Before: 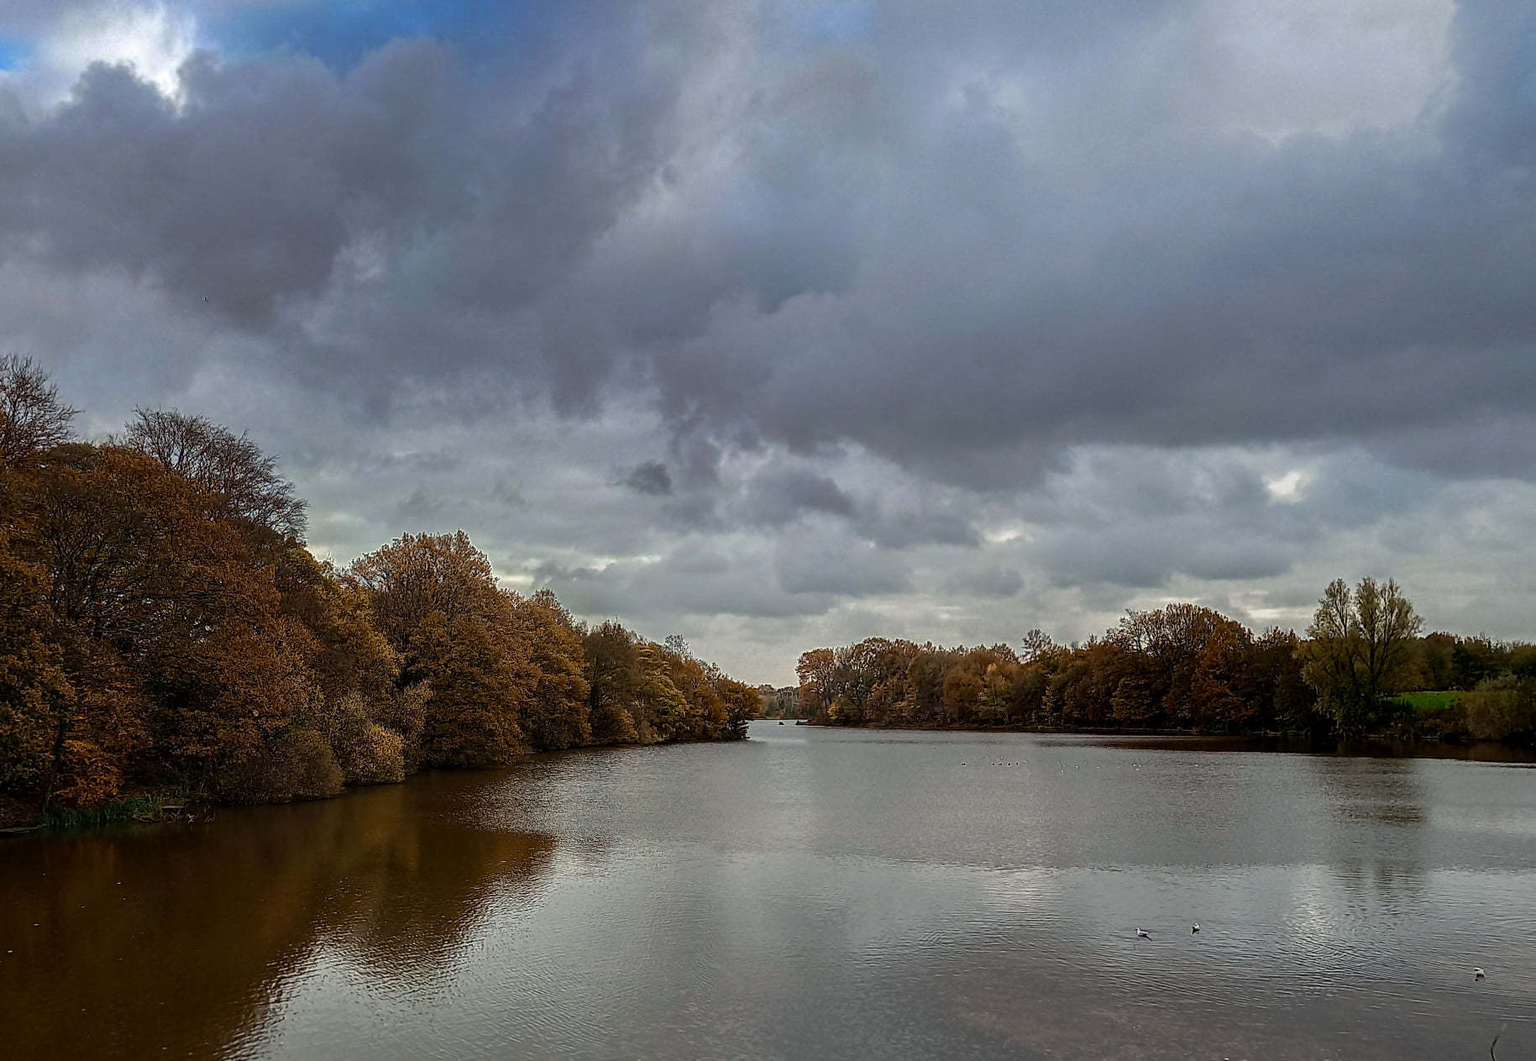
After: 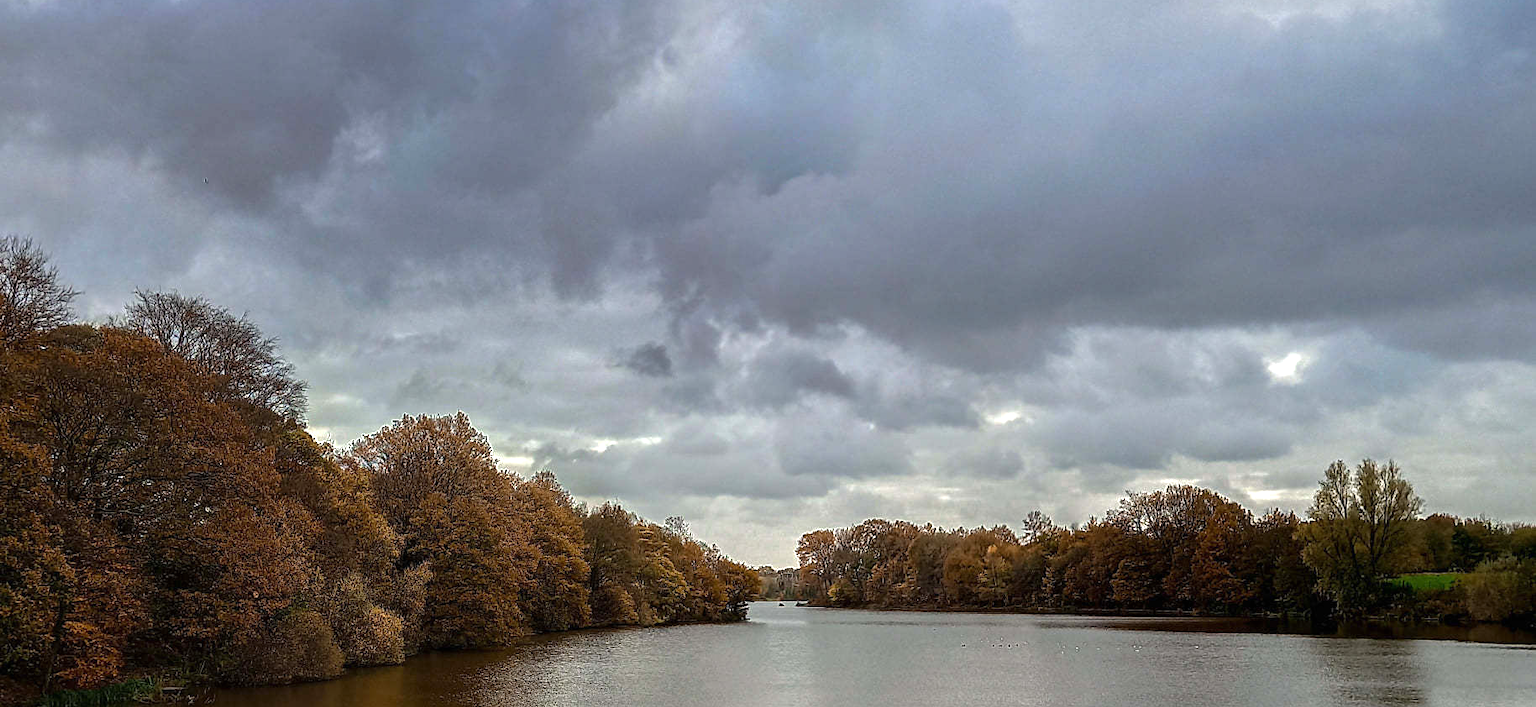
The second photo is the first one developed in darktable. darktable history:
exposure: black level correction 0, exposure 0.7 EV, compensate exposure bias true, compensate highlight preservation false
base curve: curves: ch0 [(0, 0) (0.74, 0.67) (1, 1)]
crop: top 11.166%, bottom 22.168%
